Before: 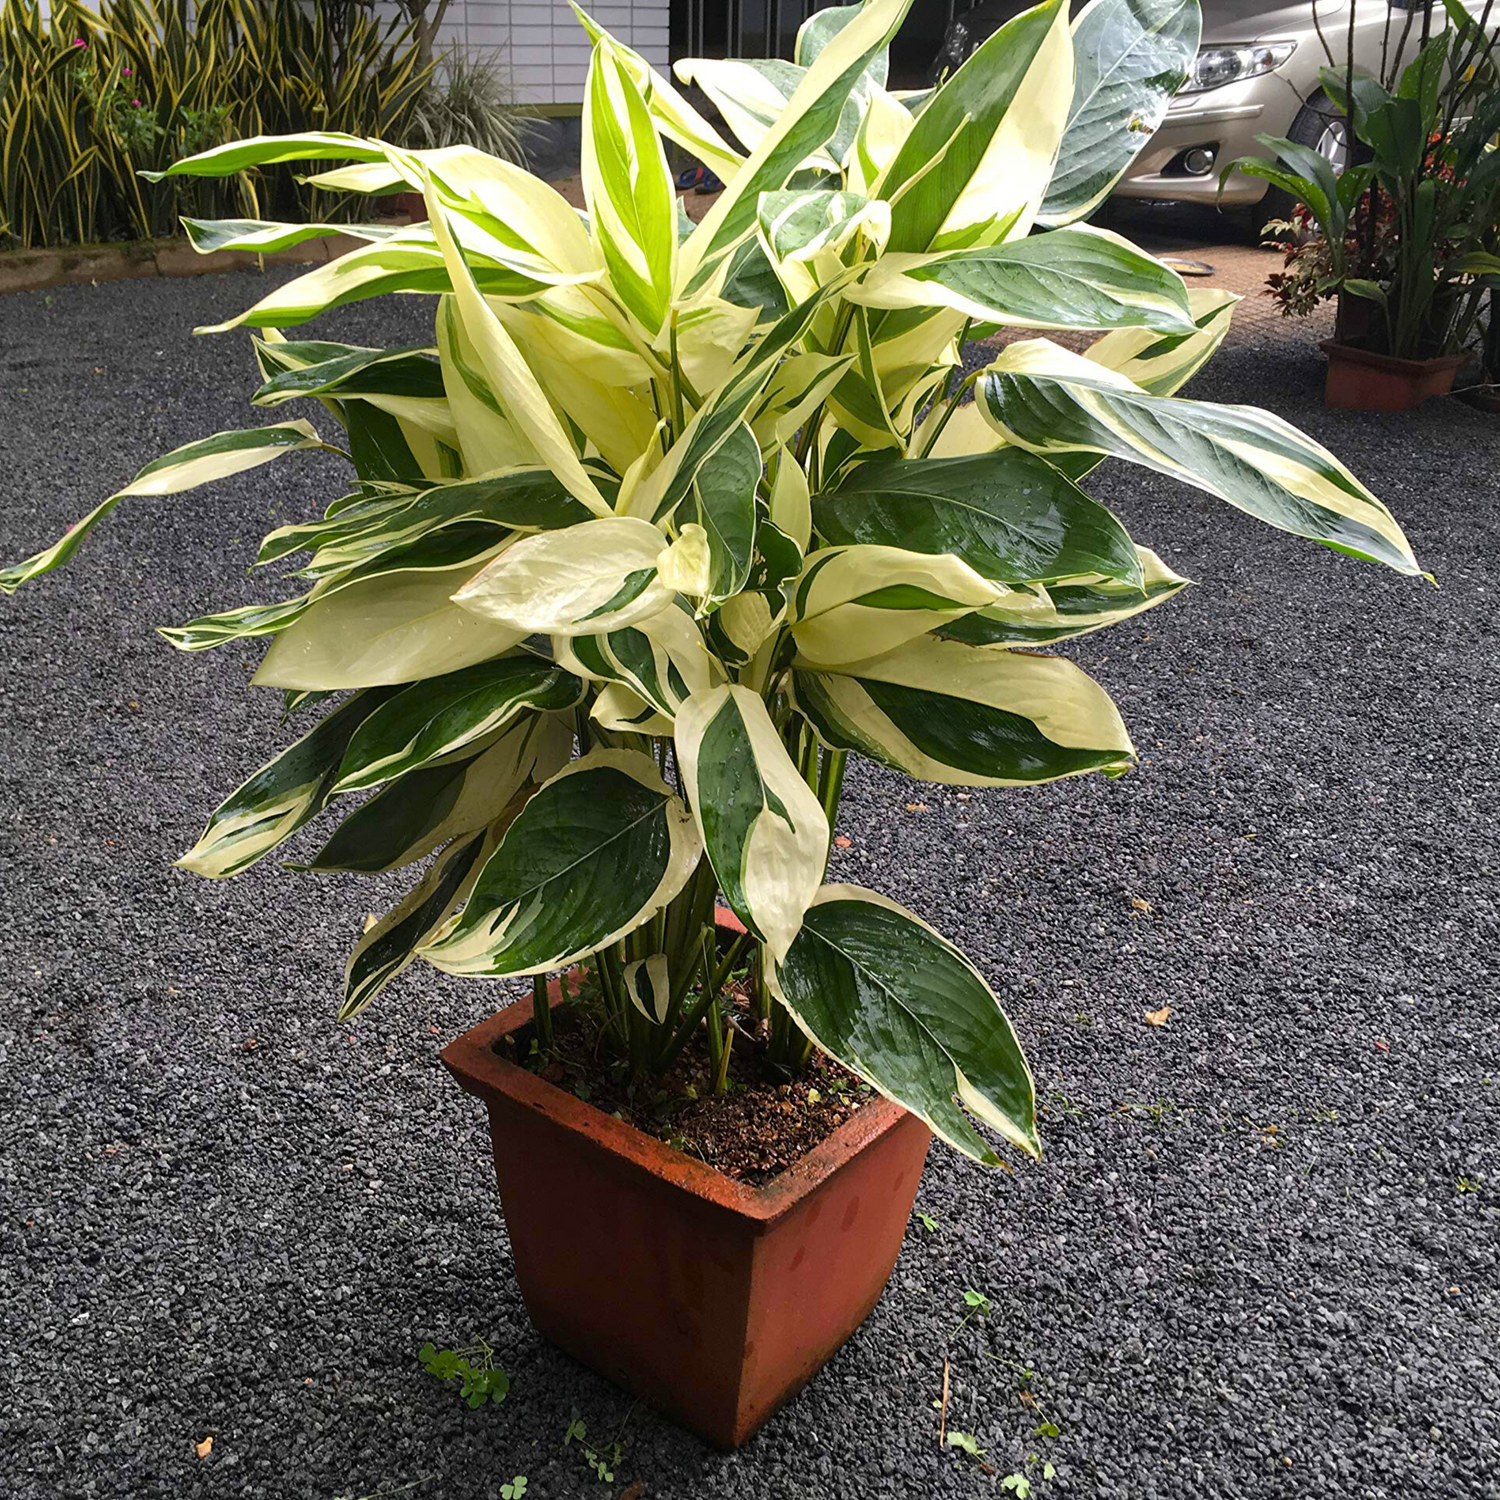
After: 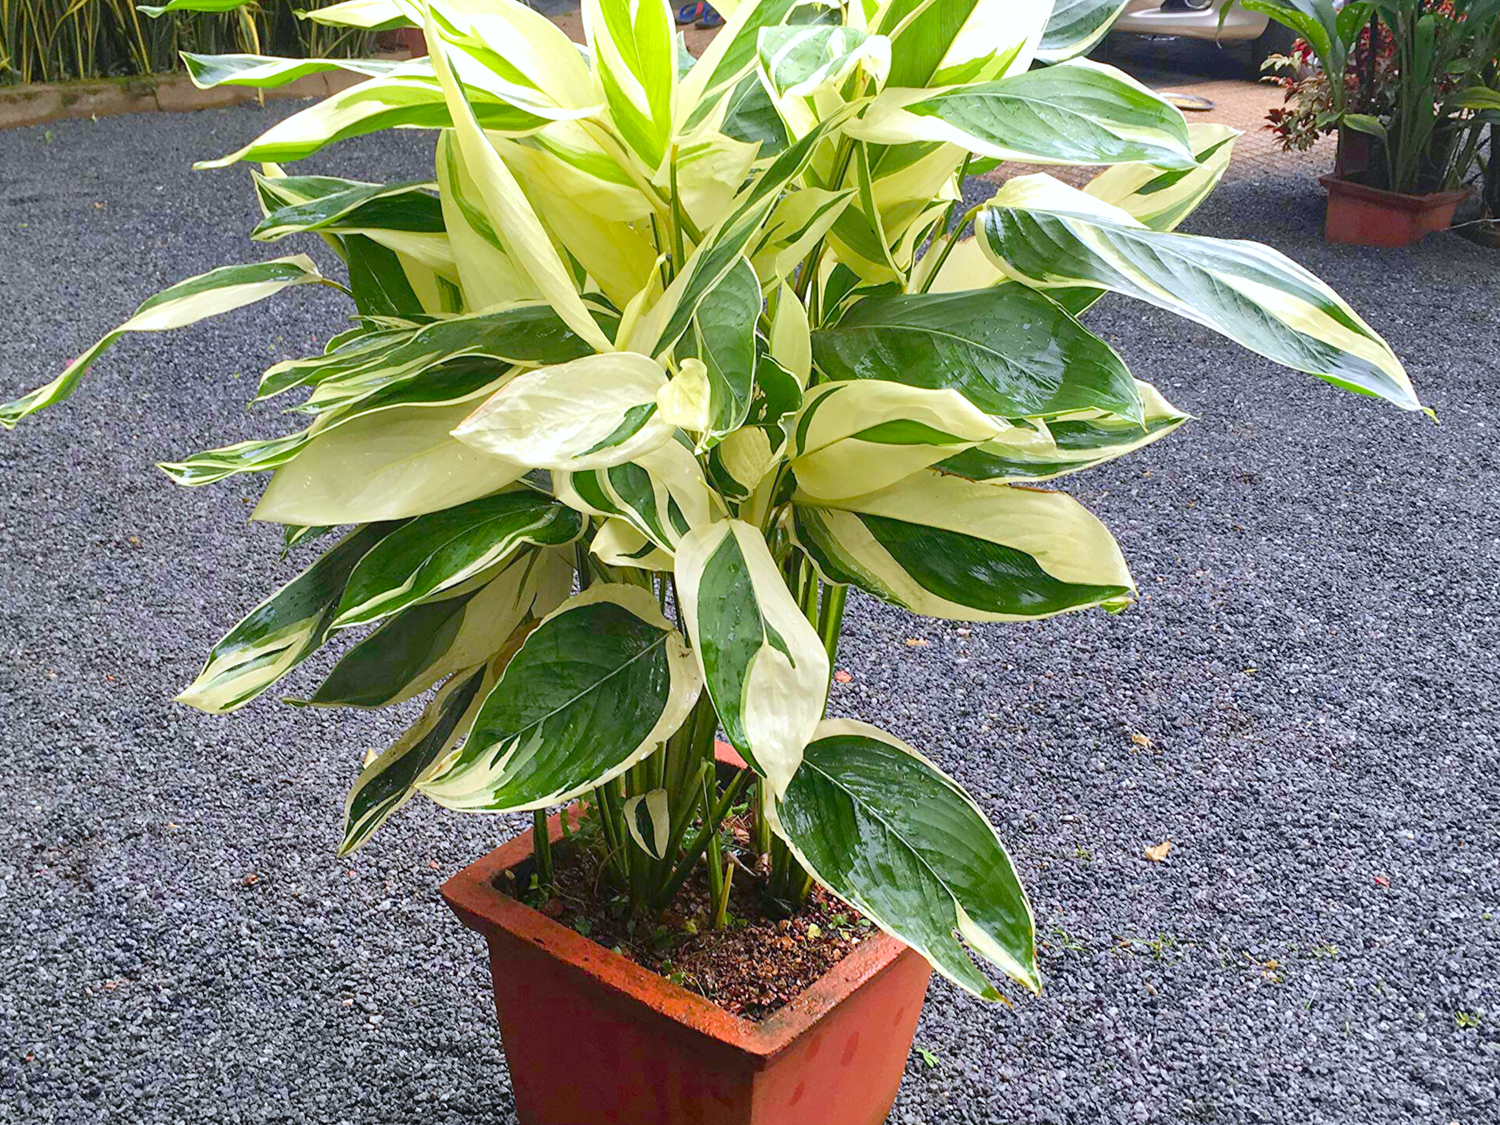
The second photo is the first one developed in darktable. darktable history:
levels: levels [0, 0.397, 0.955]
crop: top 11.038%, bottom 13.962%
white balance: red 0.954, blue 1.079
